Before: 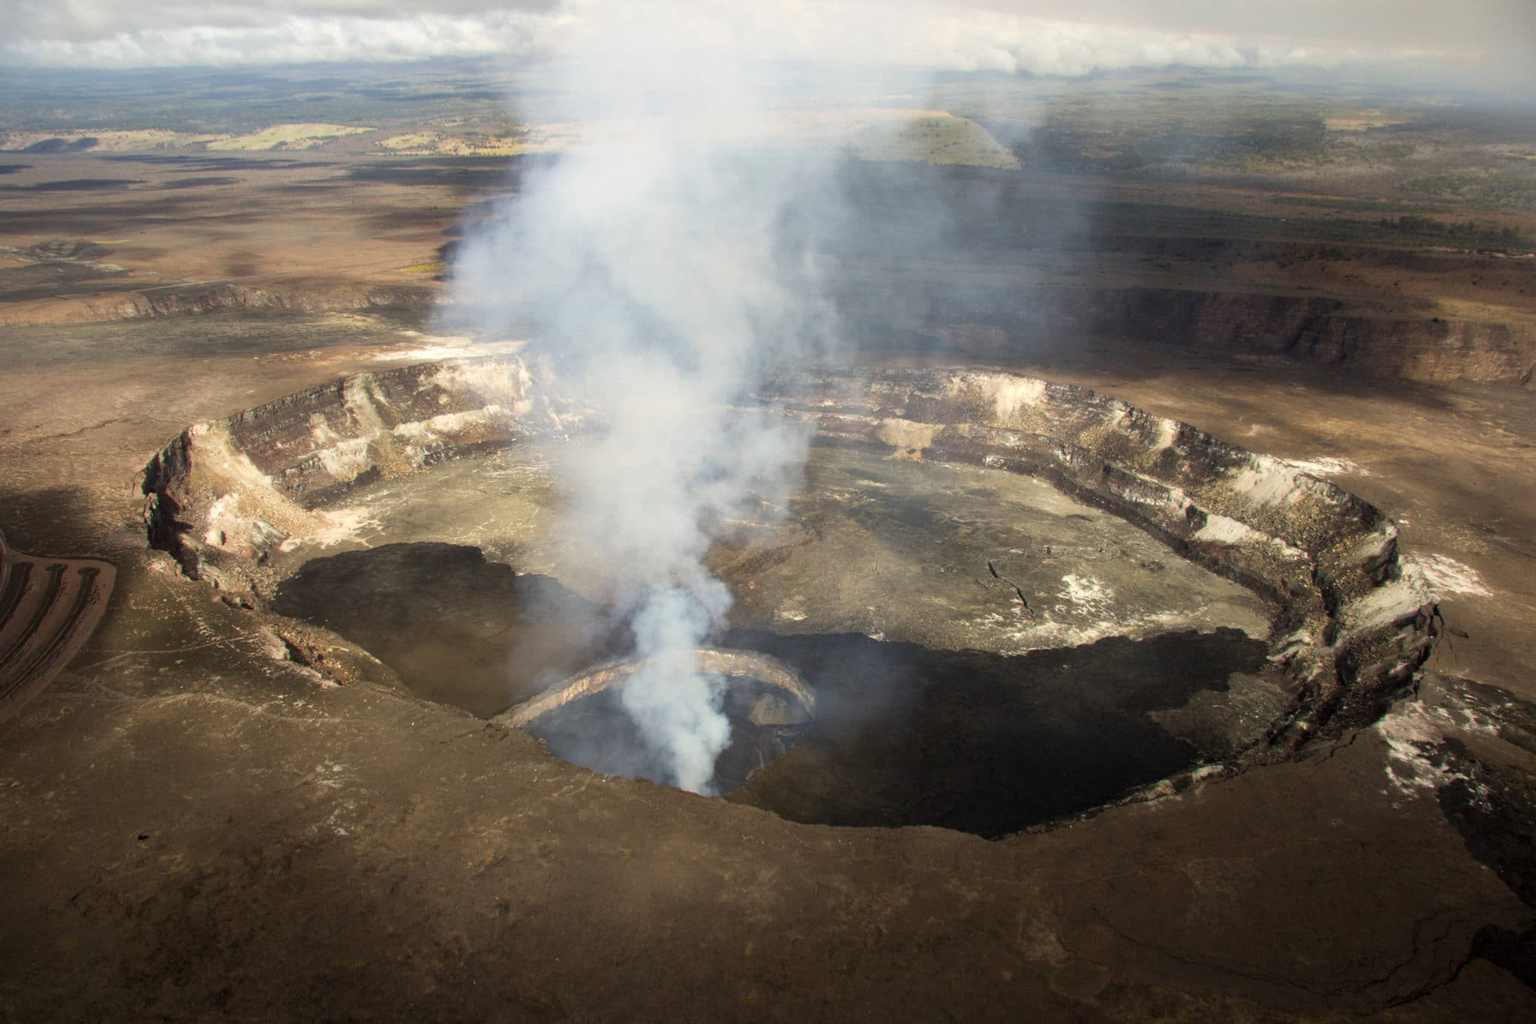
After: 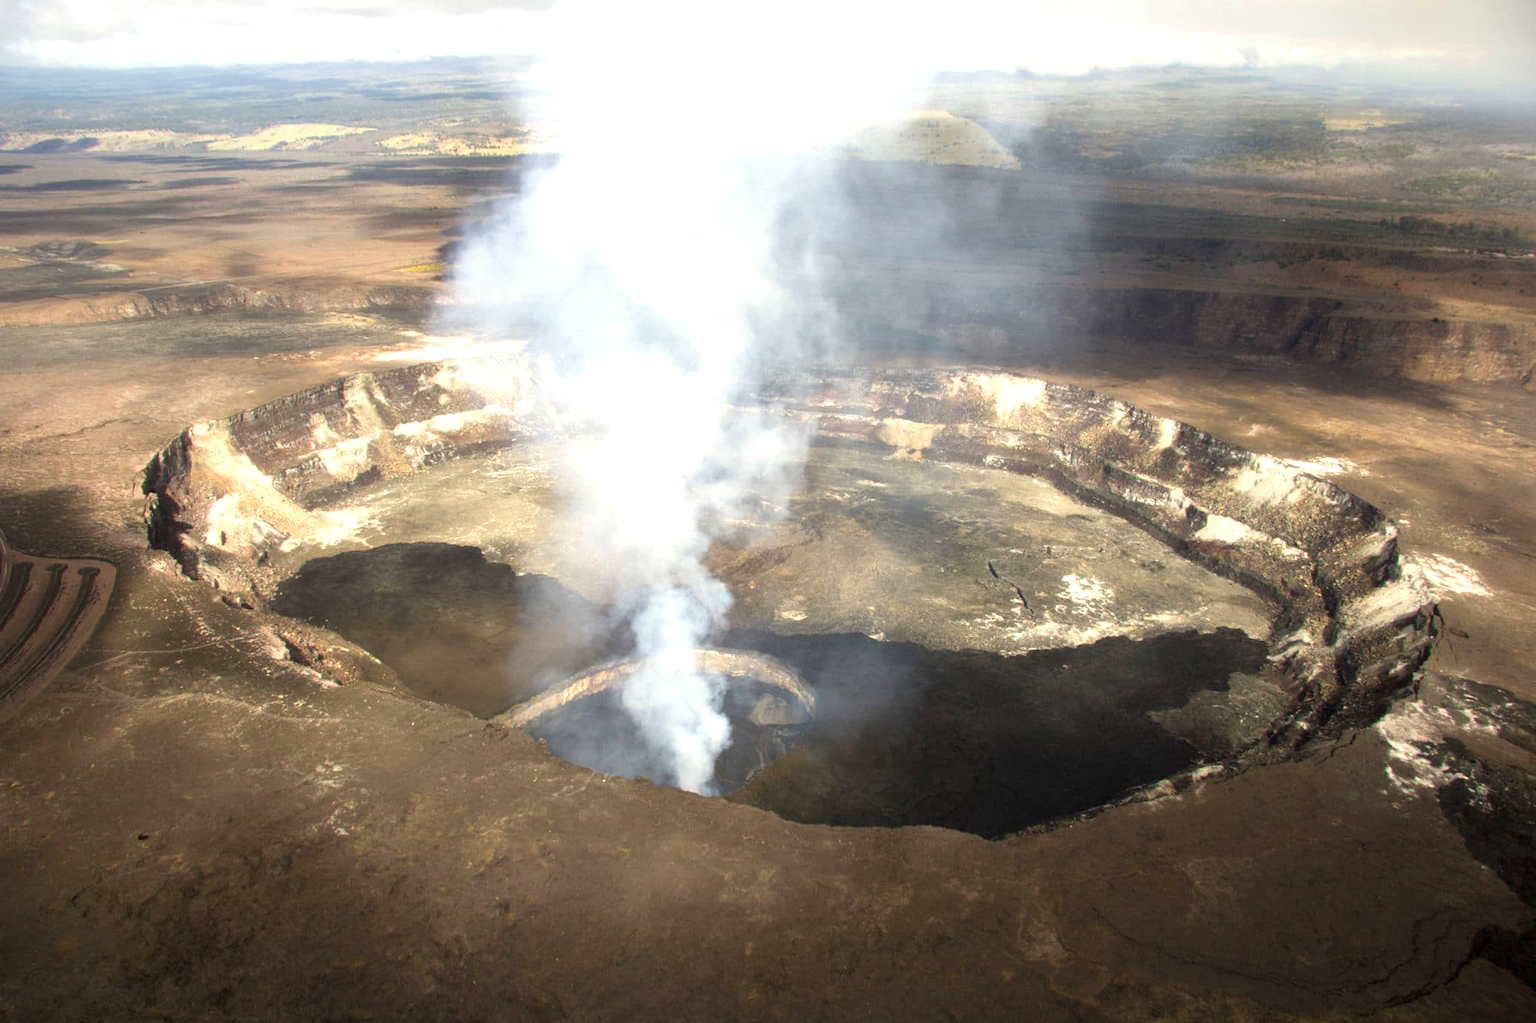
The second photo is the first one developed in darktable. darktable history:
exposure: exposure 0.722 EV, compensate highlight preservation false
haze removal: strength -0.05
